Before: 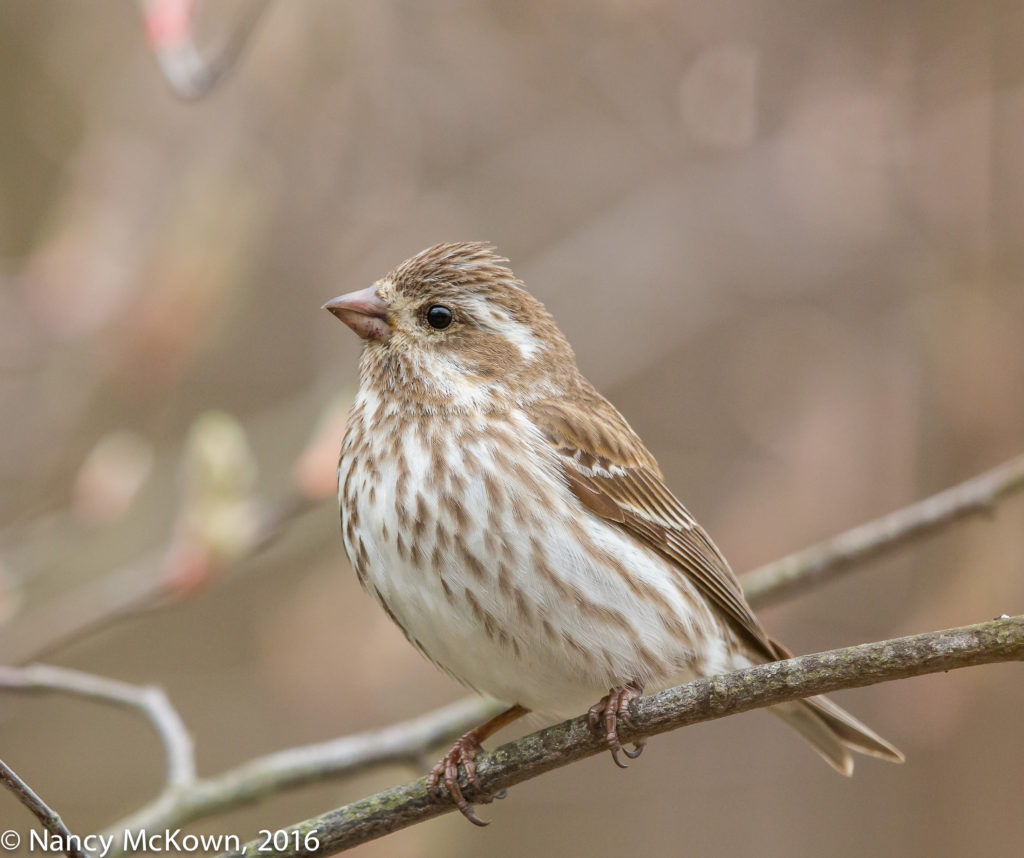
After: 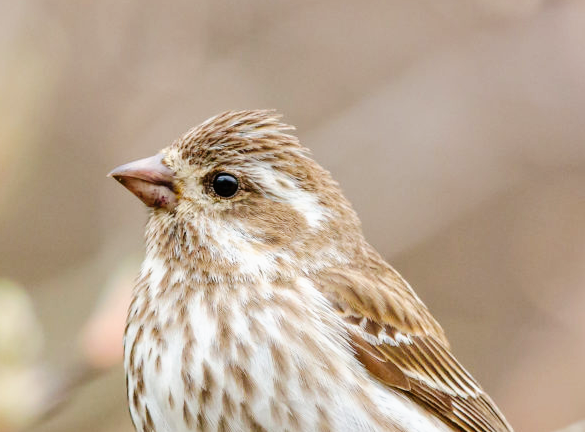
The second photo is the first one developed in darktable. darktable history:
crop: left 20.932%, top 15.471%, right 21.848%, bottom 34.081%
tone curve: curves: ch0 [(0, 0) (0.003, 0.003) (0.011, 0.005) (0.025, 0.008) (0.044, 0.012) (0.069, 0.02) (0.1, 0.031) (0.136, 0.047) (0.177, 0.088) (0.224, 0.141) (0.277, 0.222) (0.335, 0.32) (0.399, 0.422) (0.468, 0.523) (0.543, 0.621) (0.623, 0.715) (0.709, 0.796) (0.801, 0.88) (0.898, 0.962) (1, 1)], preserve colors none
